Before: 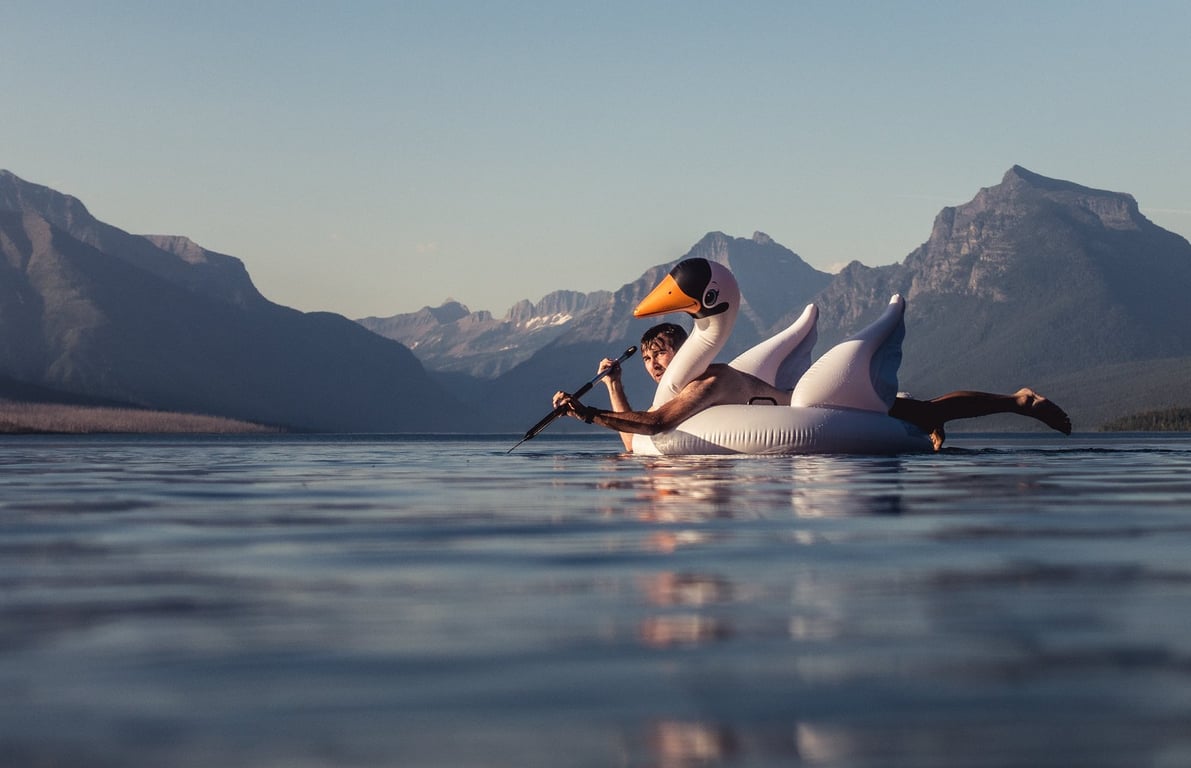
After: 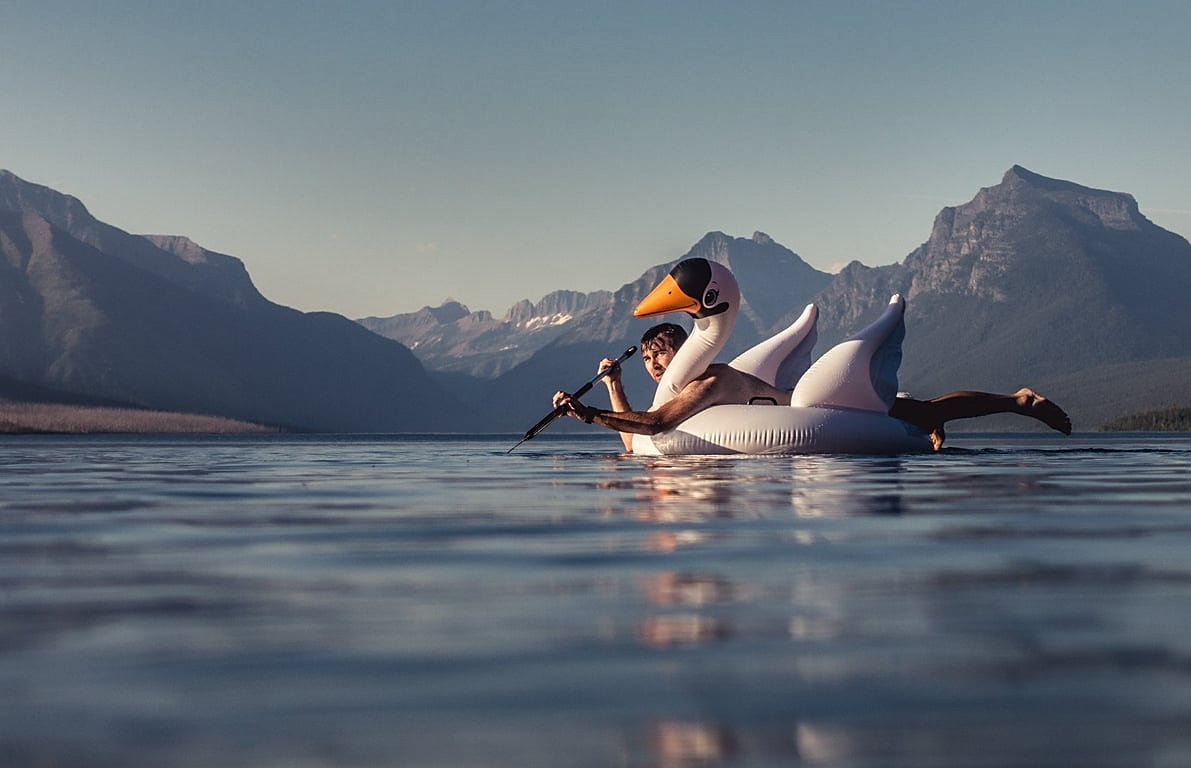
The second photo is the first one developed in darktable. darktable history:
shadows and highlights: shadows 20.91, highlights -82.73, soften with gaussian
sharpen: radius 1.864, amount 0.398, threshold 1.271
